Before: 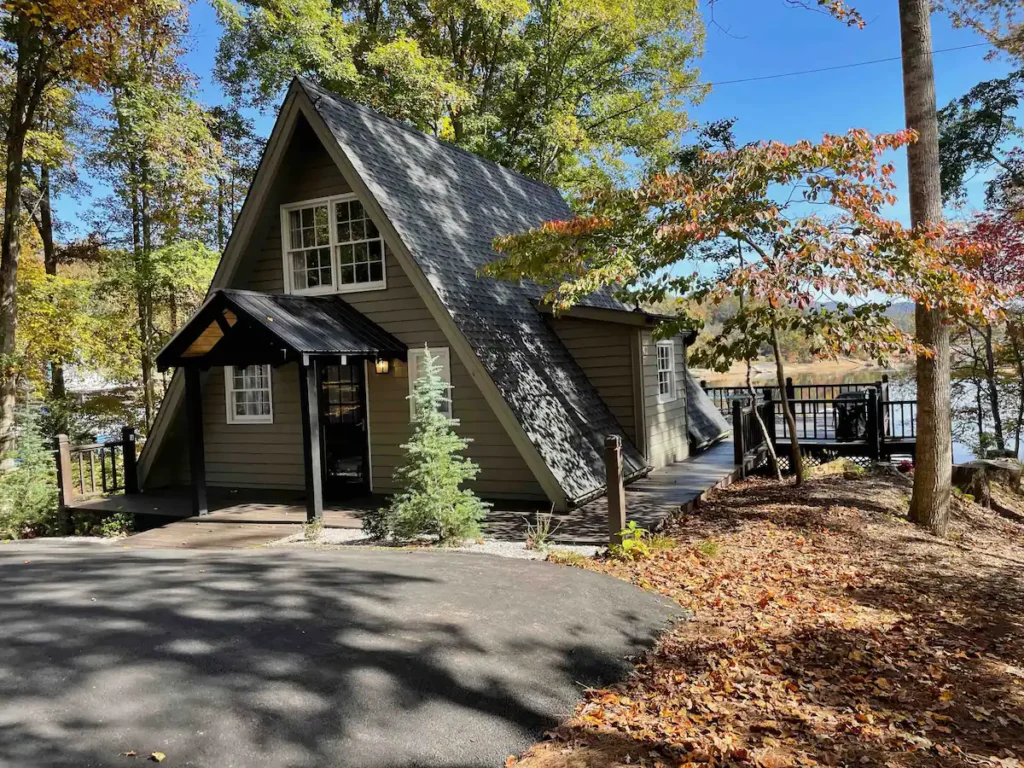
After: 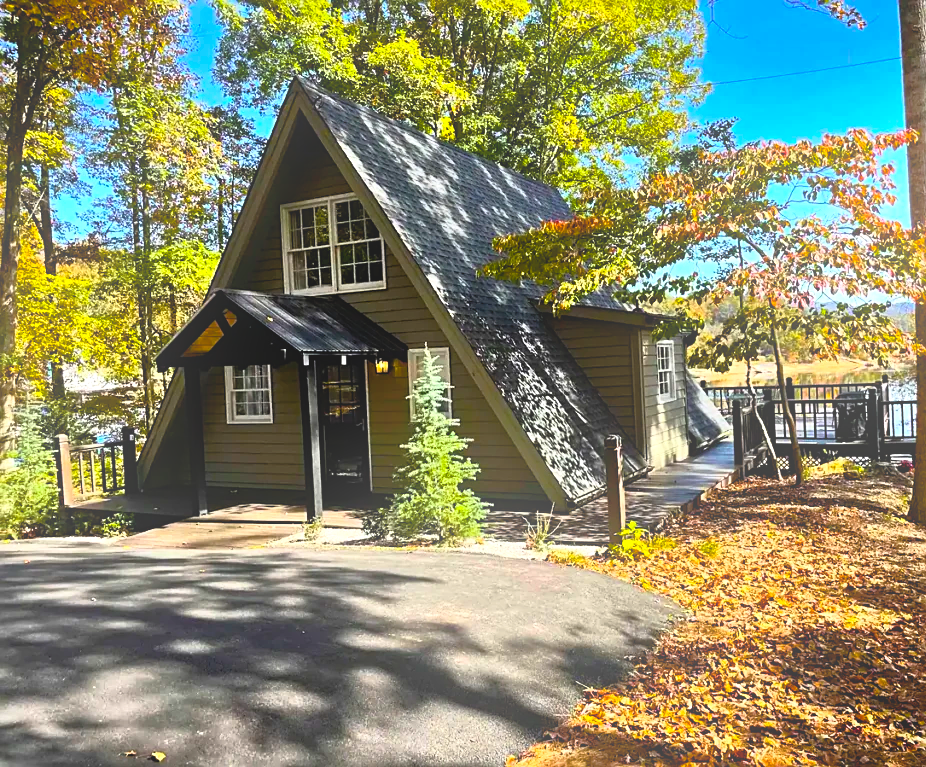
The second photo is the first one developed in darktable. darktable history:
crop: right 9.509%, bottom 0.031%
sharpen: on, module defaults
color balance rgb: linear chroma grading › global chroma 9%, perceptual saturation grading › global saturation 36%, perceptual saturation grading › shadows 35%, perceptual brilliance grading › global brilliance 15%, perceptual brilliance grading › shadows -35%, global vibrance 15%
base curve: curves: ch0 [(0, 0) (0.257, 0.25) (0.482, 0.586) (0.757, 0.871) (1, 1)]
bloom: threshold 82.5%, strength 16.25%
